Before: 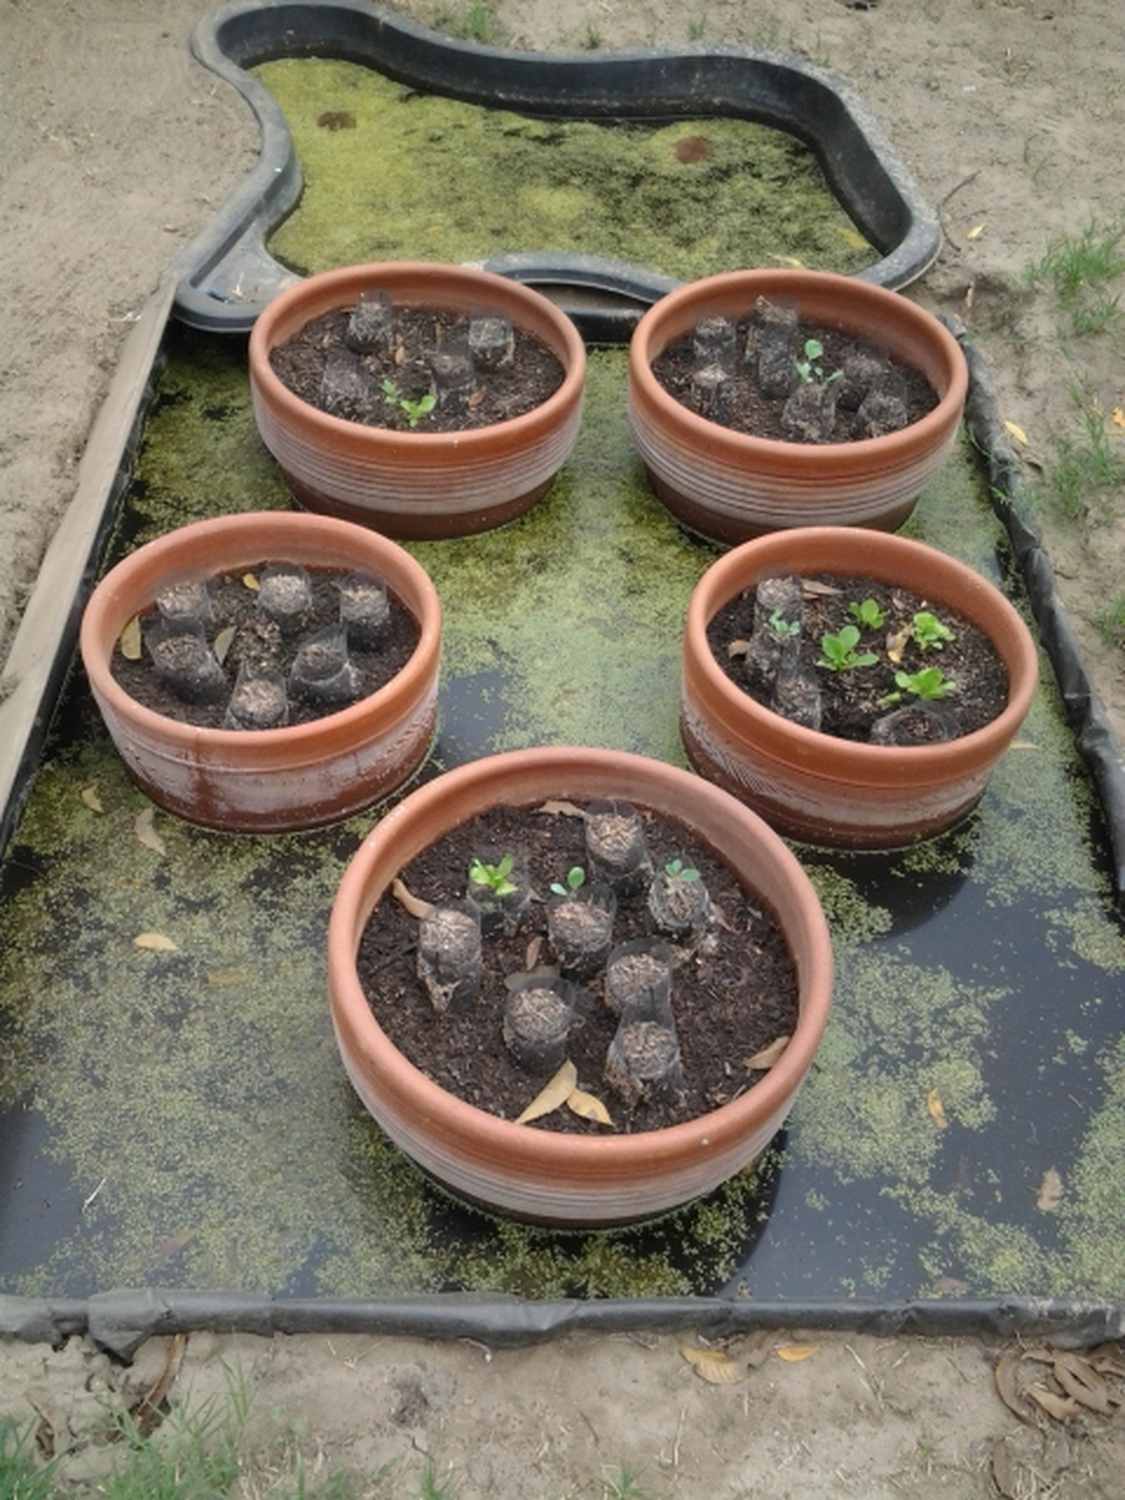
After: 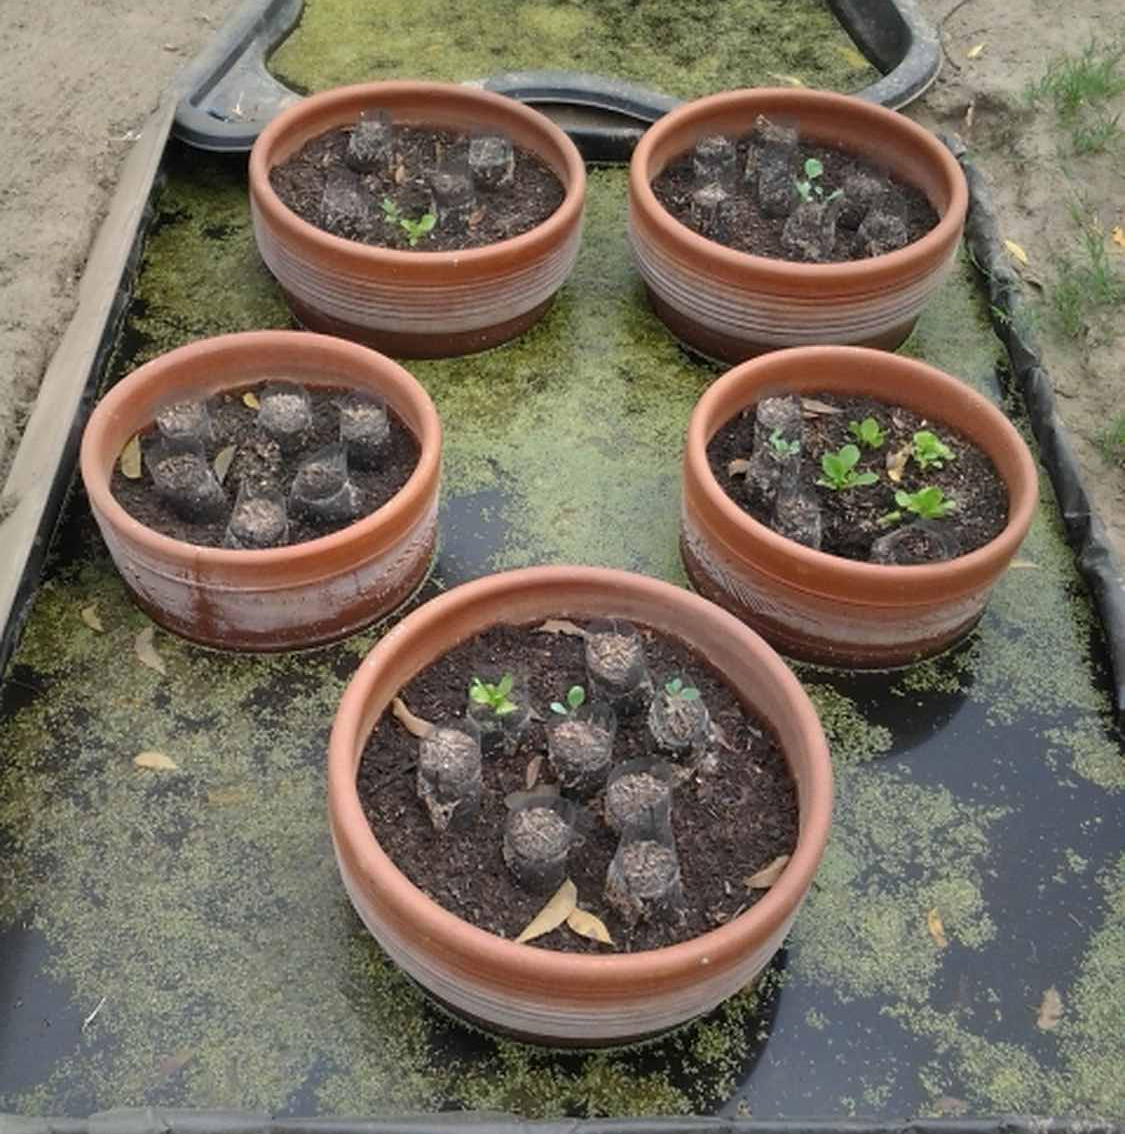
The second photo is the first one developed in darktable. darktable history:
exposure: exposure -0.042 EV, compensate highlight preservation false
sharpen: radius 1.441, amount 0.416, threshold 1.235
tone equalizer: edges refinement/feathering 500, mask exposure compensation -1.57 EV, preserve details no
crop and rotate: top 12.086%, bottom 12.265%
